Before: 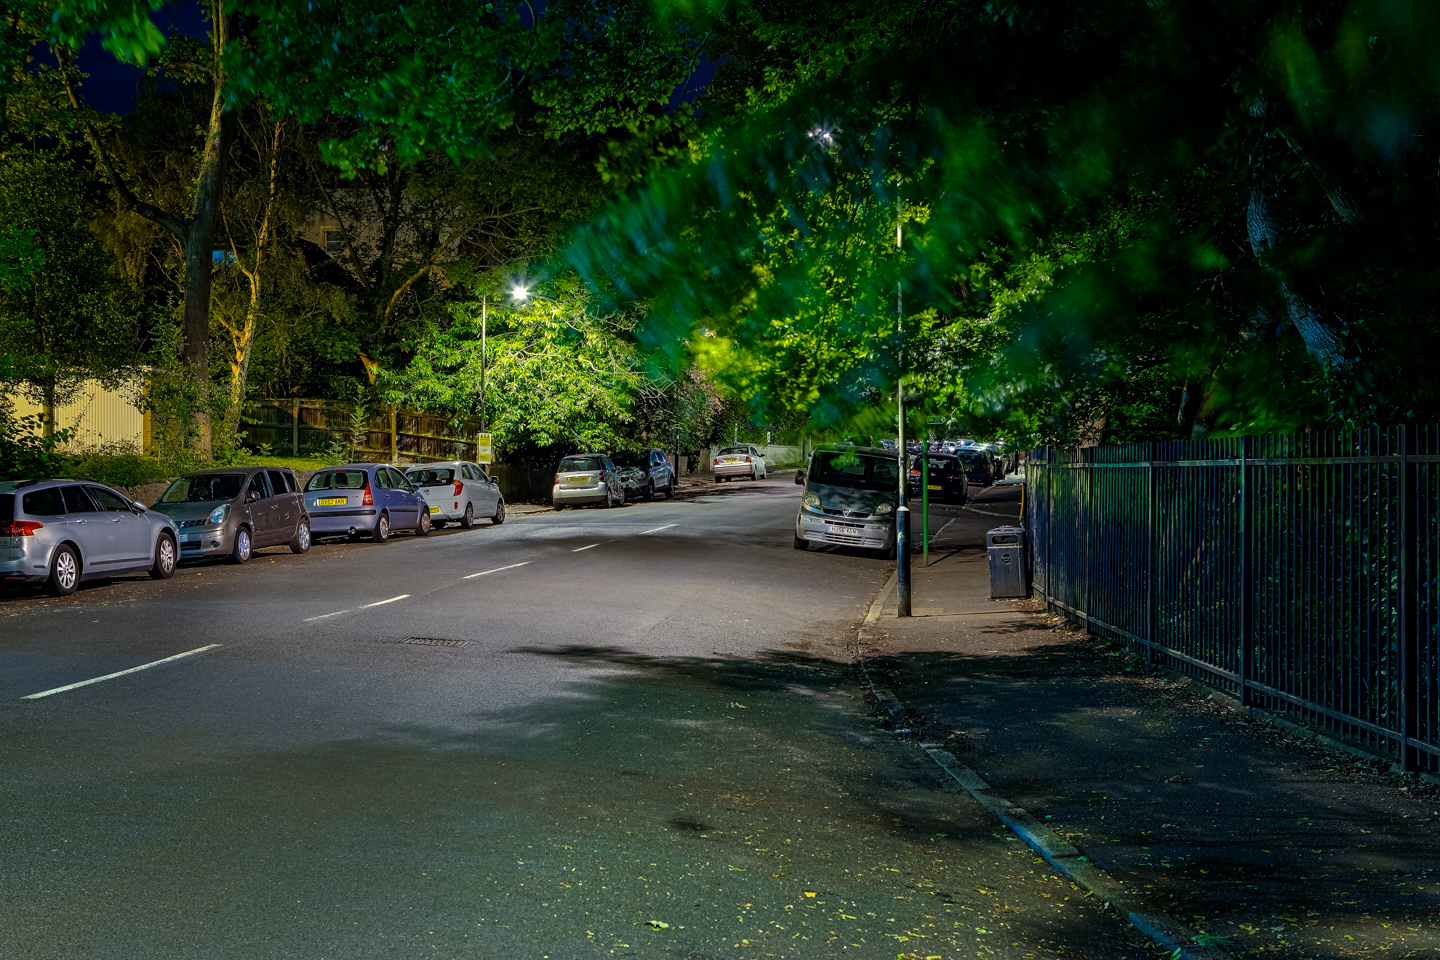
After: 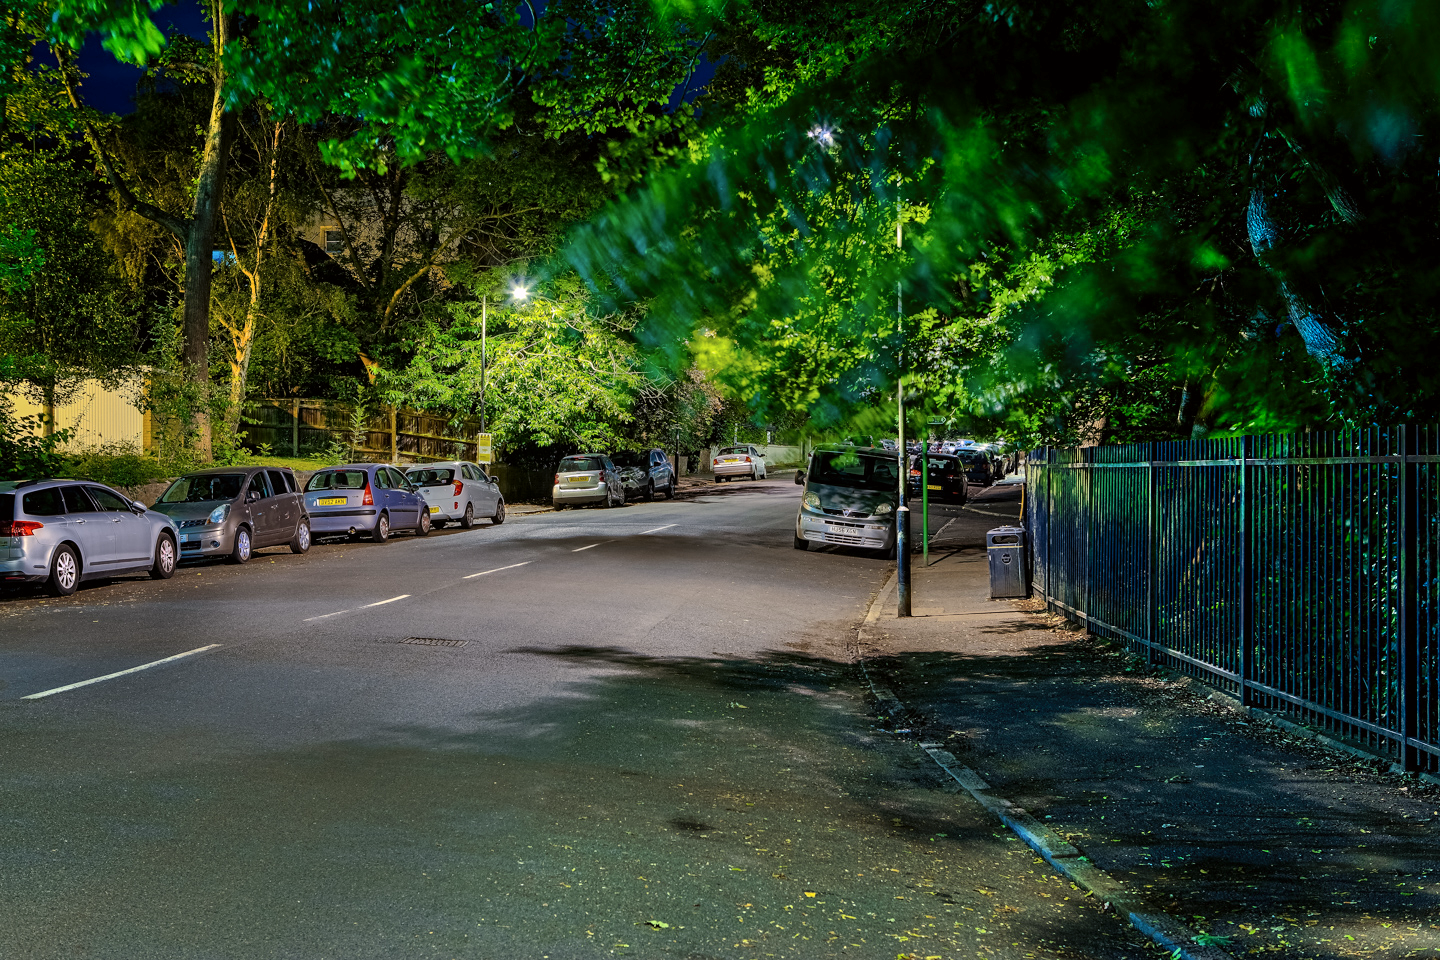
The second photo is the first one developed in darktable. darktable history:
shadows and highlights: shadows 52.12, highlights -28.39, soften with gaussian
color correction: highlights a* 2.98, highlights b* -1.09, shadows a* -0.11, shadows b* 2.6, saturation 0.984
